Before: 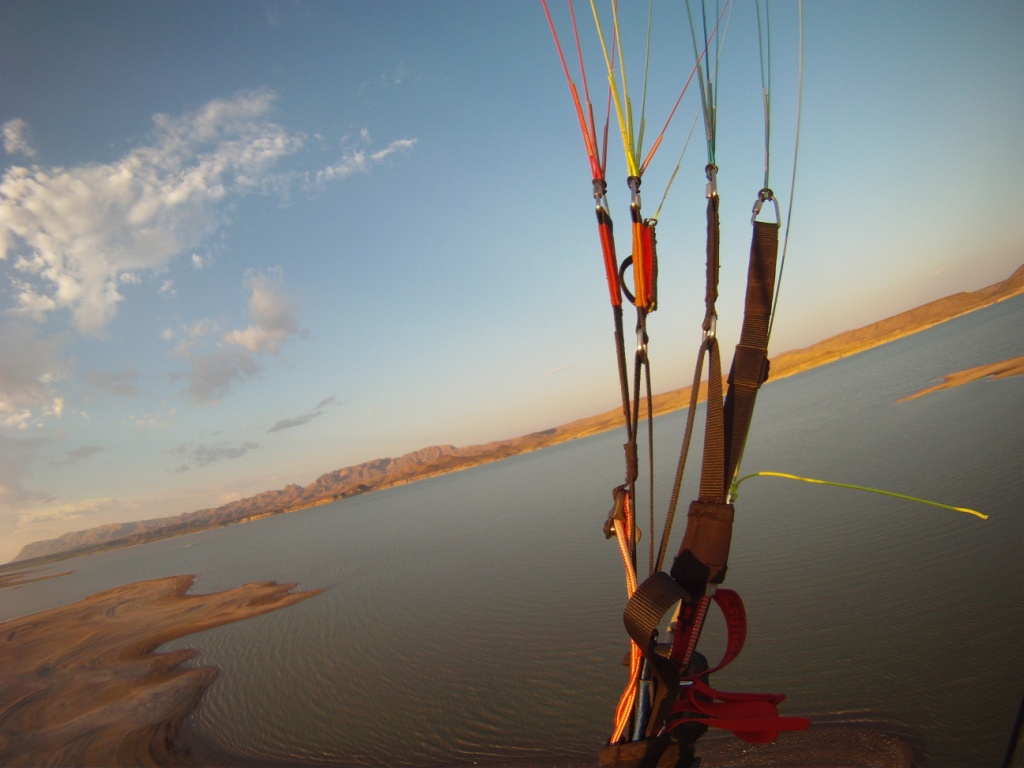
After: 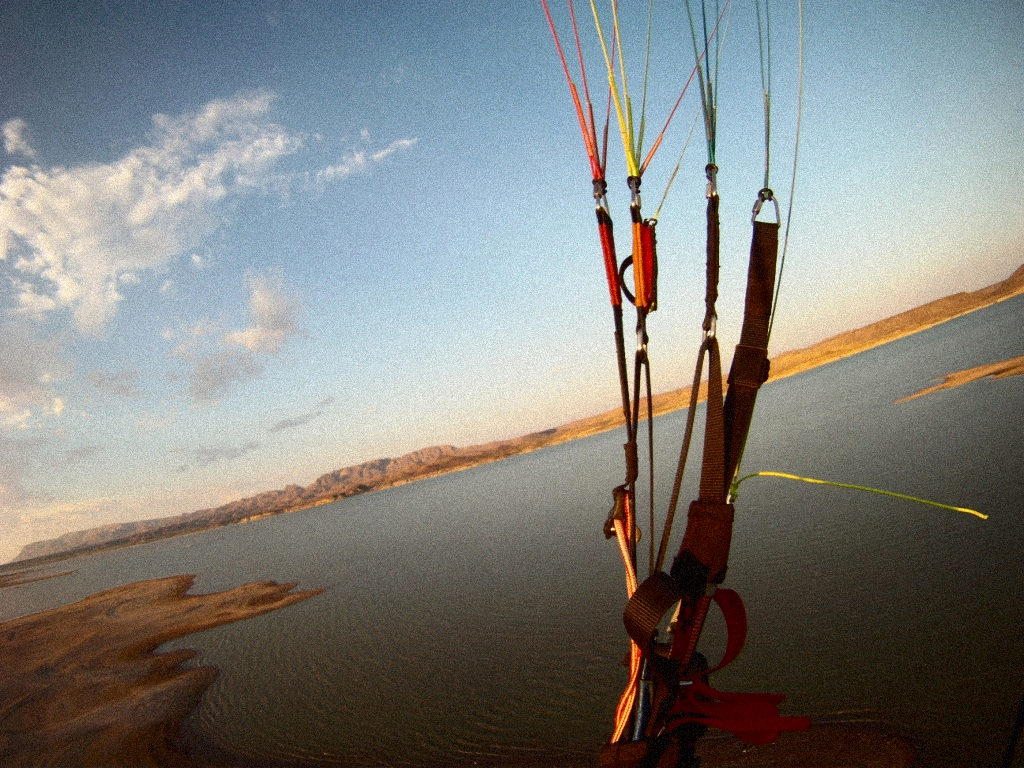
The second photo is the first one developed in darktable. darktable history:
contrast brightness saturation: contrast 0.28
exposure: black level correction 0.004, exposure 0.014 EV, compensate highlight preservation false
grain: coarseness 9.38 ISO, strength 34.99%, mid-tones bias 0%
